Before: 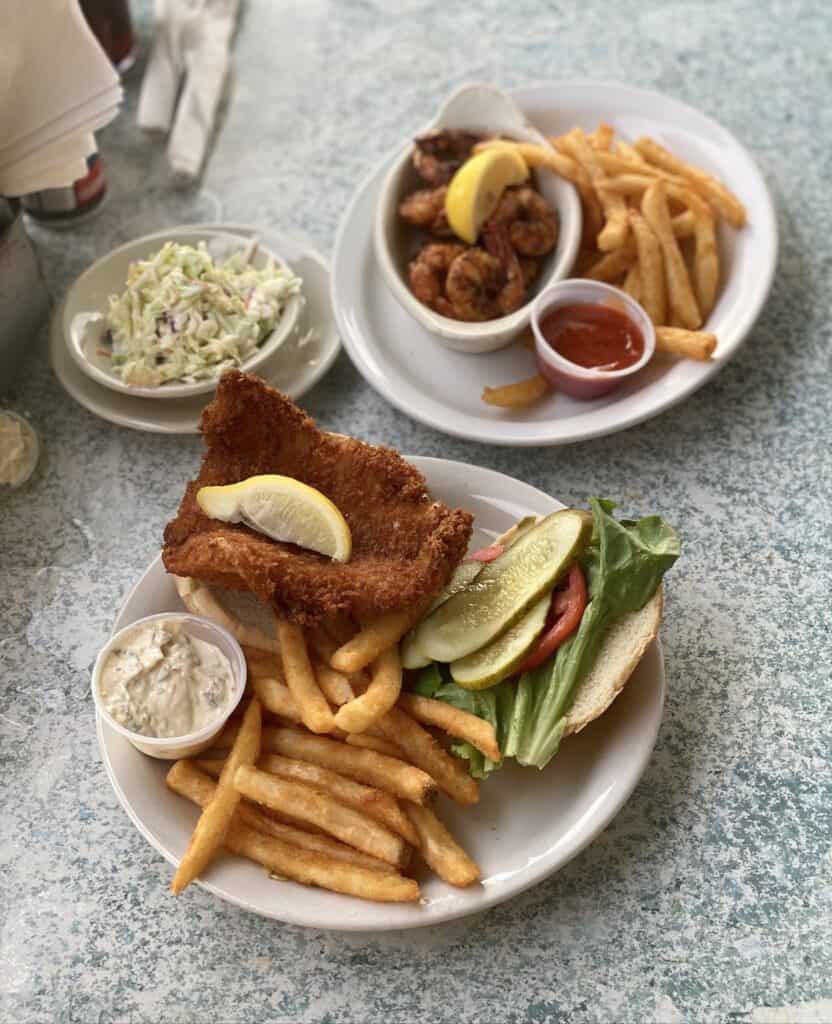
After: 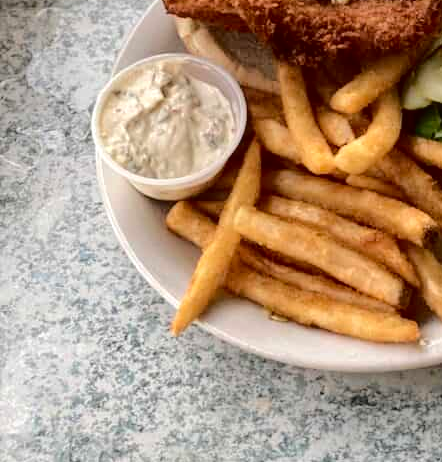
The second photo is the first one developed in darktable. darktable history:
crop and rotate: top 54.677%, right 46.782%, bottom 0.179%
local contrast: on, module defaults
tone curve: curves: ch0 [(0, 0) (0.003, 0.026) (0.011, 0.025) (0.025, 0.022) (0.044, 0.022) (0.069, 0.028) (0.1, 0.041) (0.136, 0.062) (0.177, 0.103) (0.224, 0.167) (0.277, 0.242) (0.335, 0.343) (0.399, 0.452) (0.468, 0.539) (0.543, 0.614) (0.623, 0.683) (0.709, 0.749) (0.801, 0.827) (0.898, 0.918) (1, 1)], color space Lab, independent channels, preserve colors none
